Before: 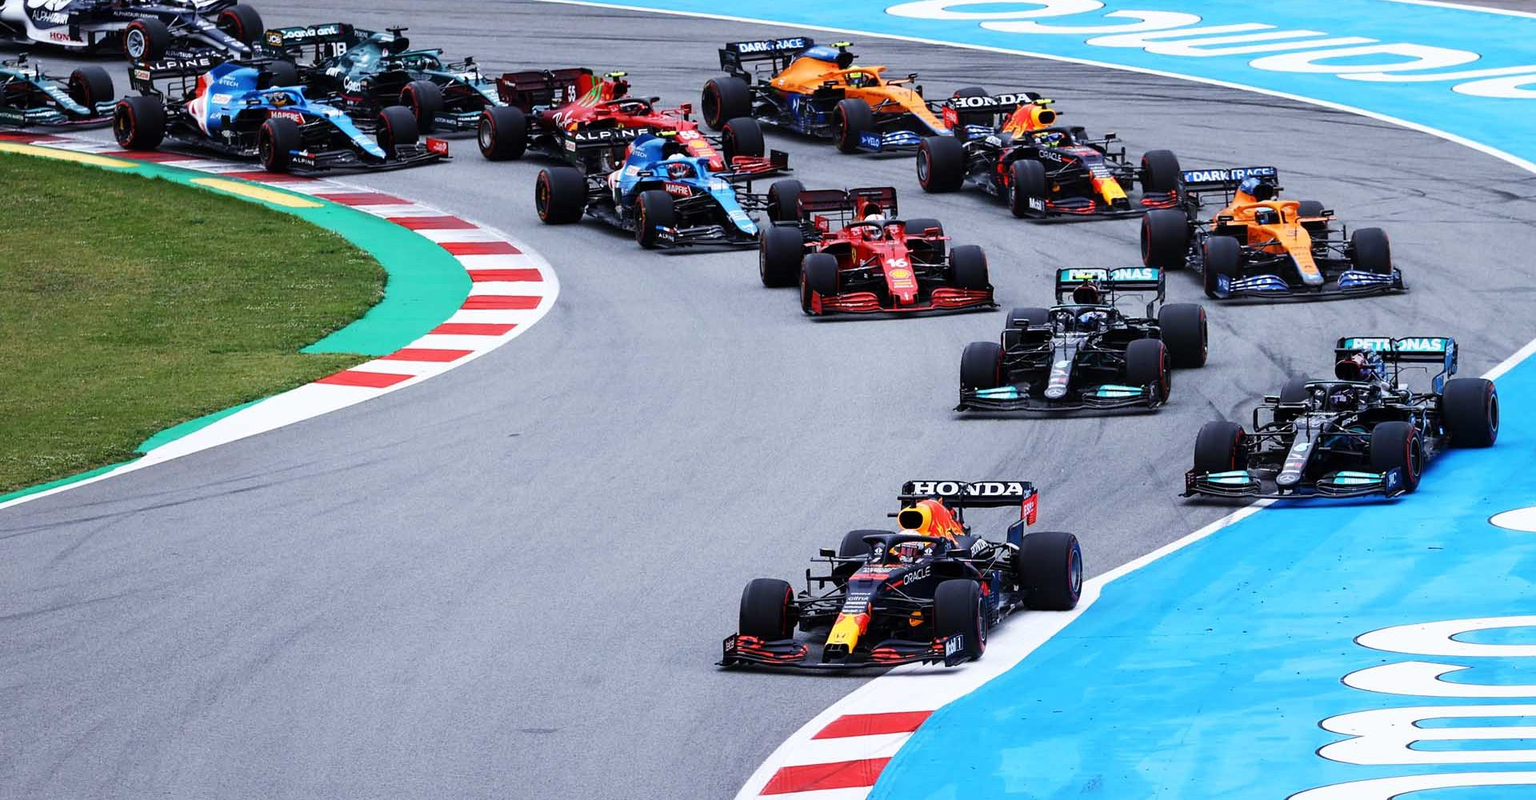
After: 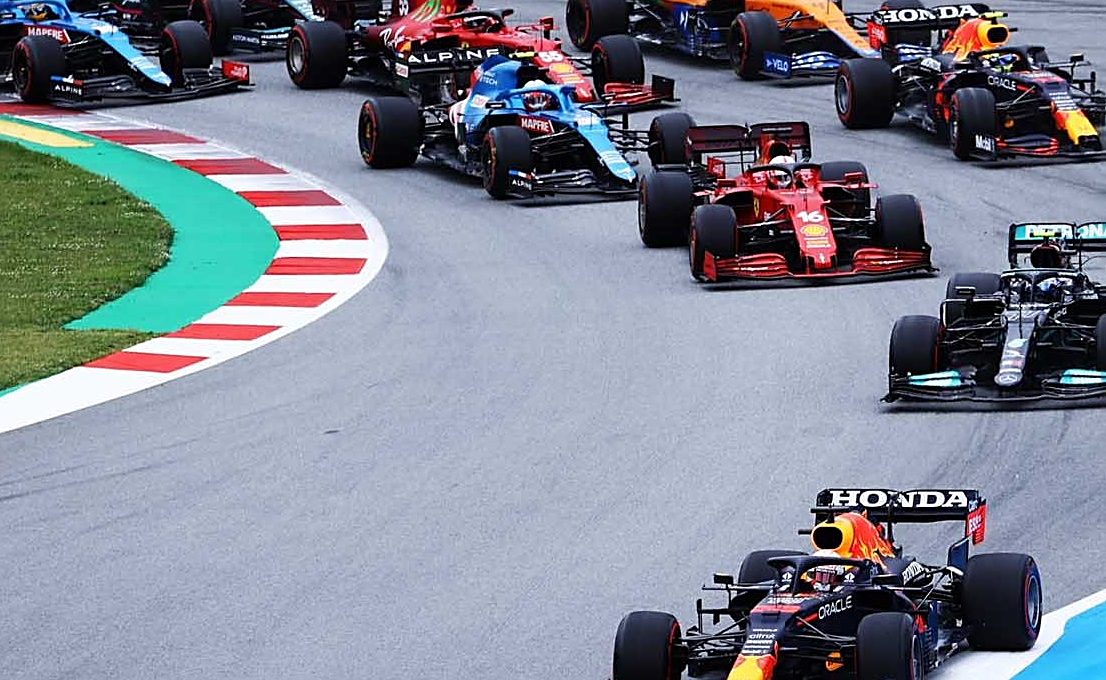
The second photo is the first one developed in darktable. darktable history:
sharpen: on, module defaults
crop: left 16.223%, top 11.265%, right 26.129%, bottom 20.729%
